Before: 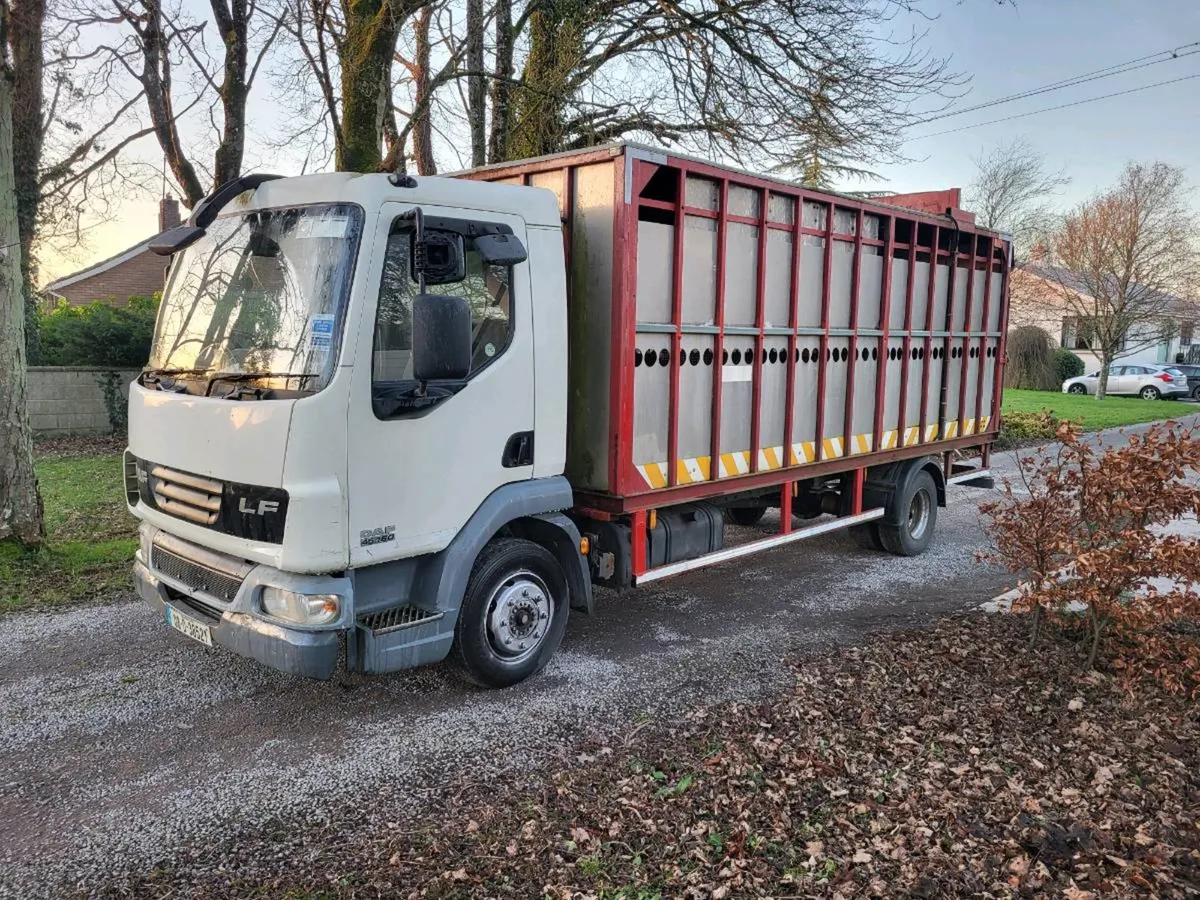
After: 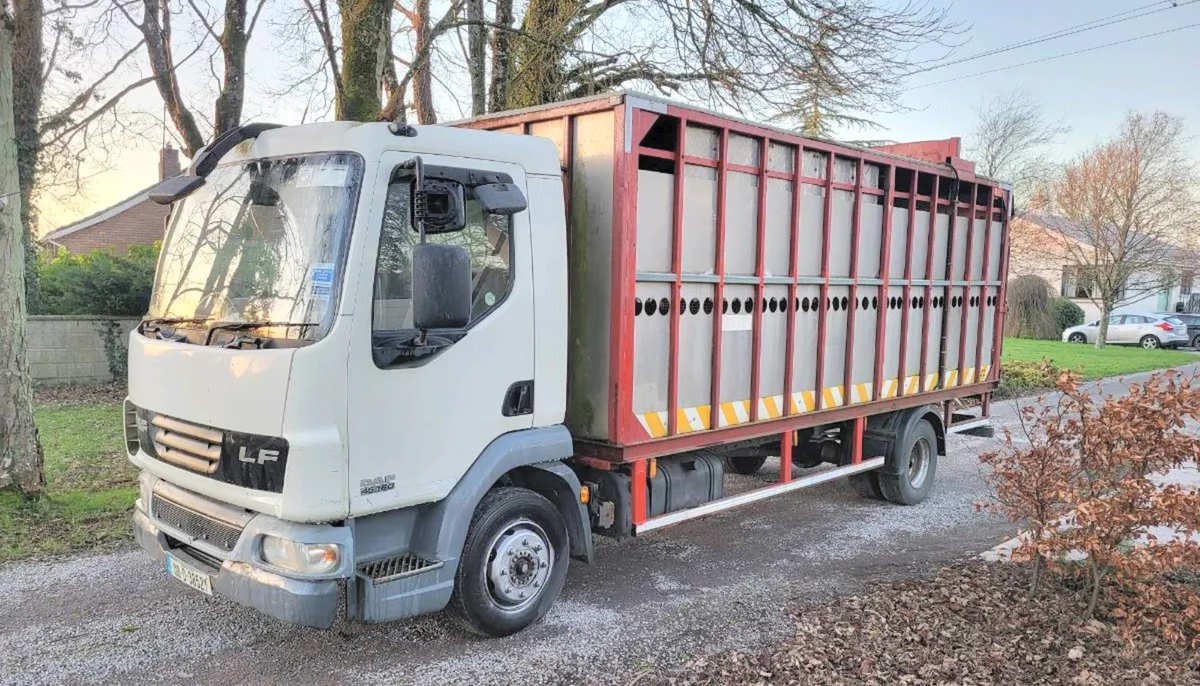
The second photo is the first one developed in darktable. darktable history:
crop: top 5.674%, bottom 18.027%
contrast brightness saturation: brightness 0.275
